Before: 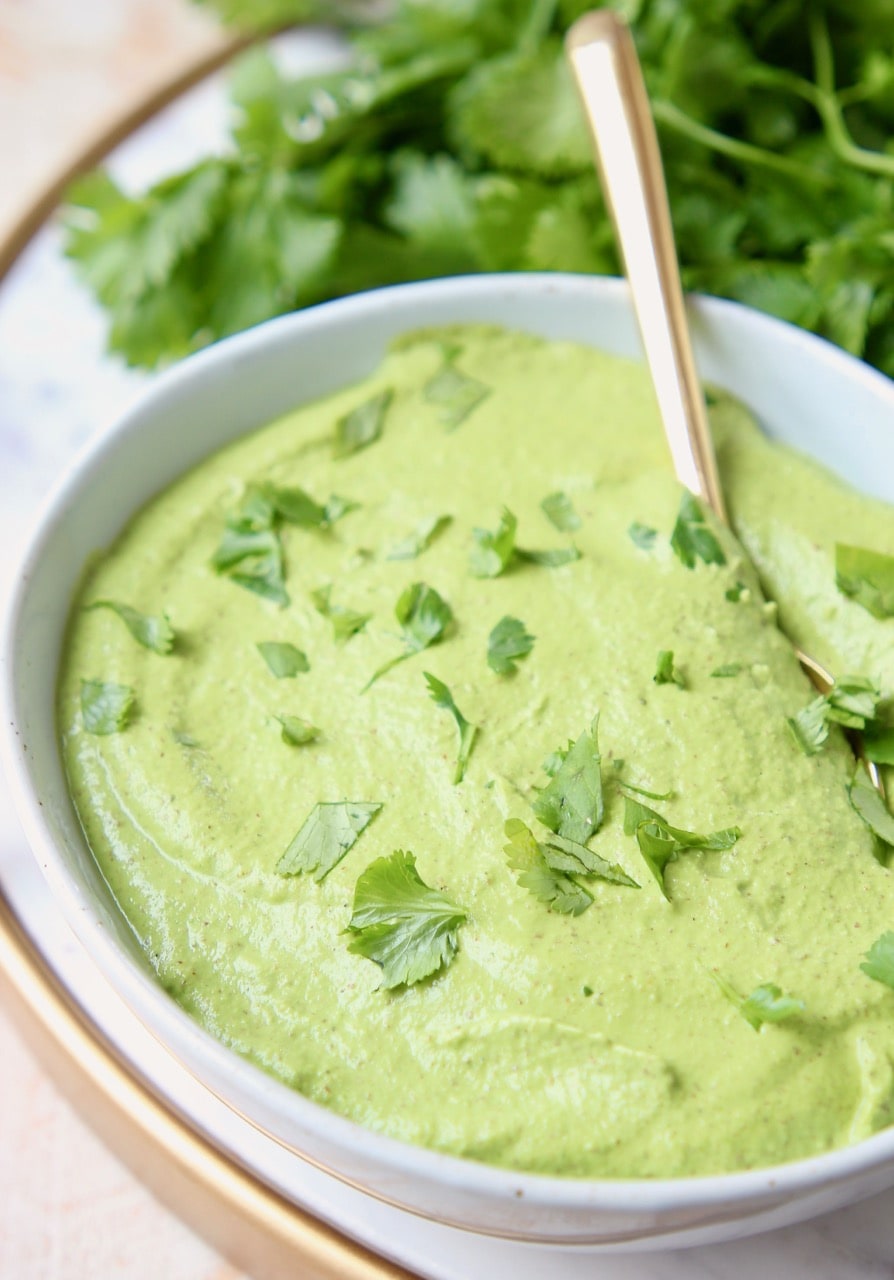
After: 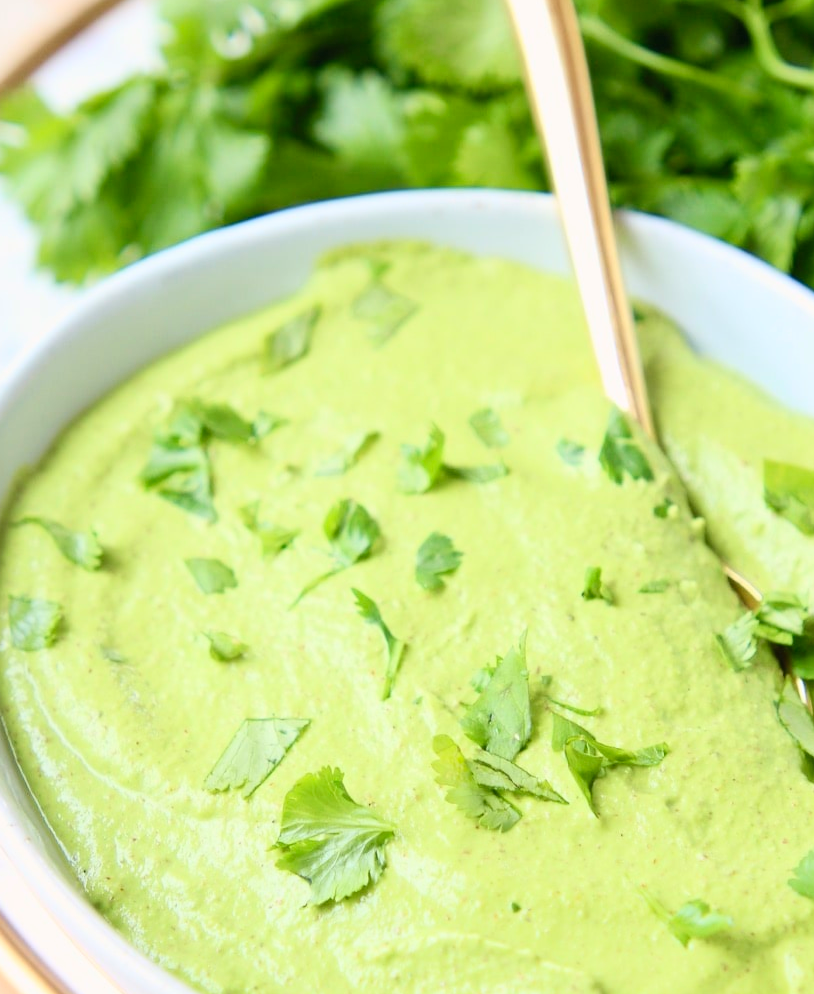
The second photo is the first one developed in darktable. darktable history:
contrast brightness saturation: contrast 0.2, brightness 0.16, saturation 0.22
crop: left 8.155%, top 6.611%, bottom 15.385%
